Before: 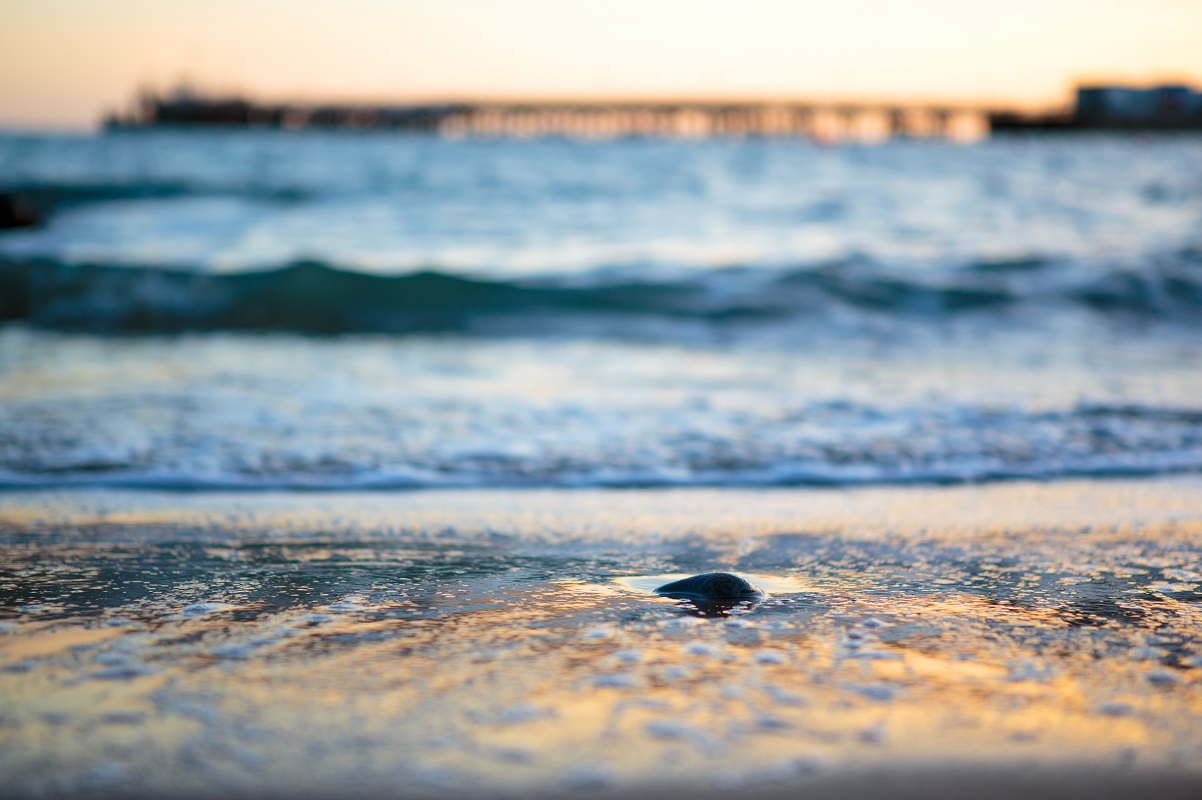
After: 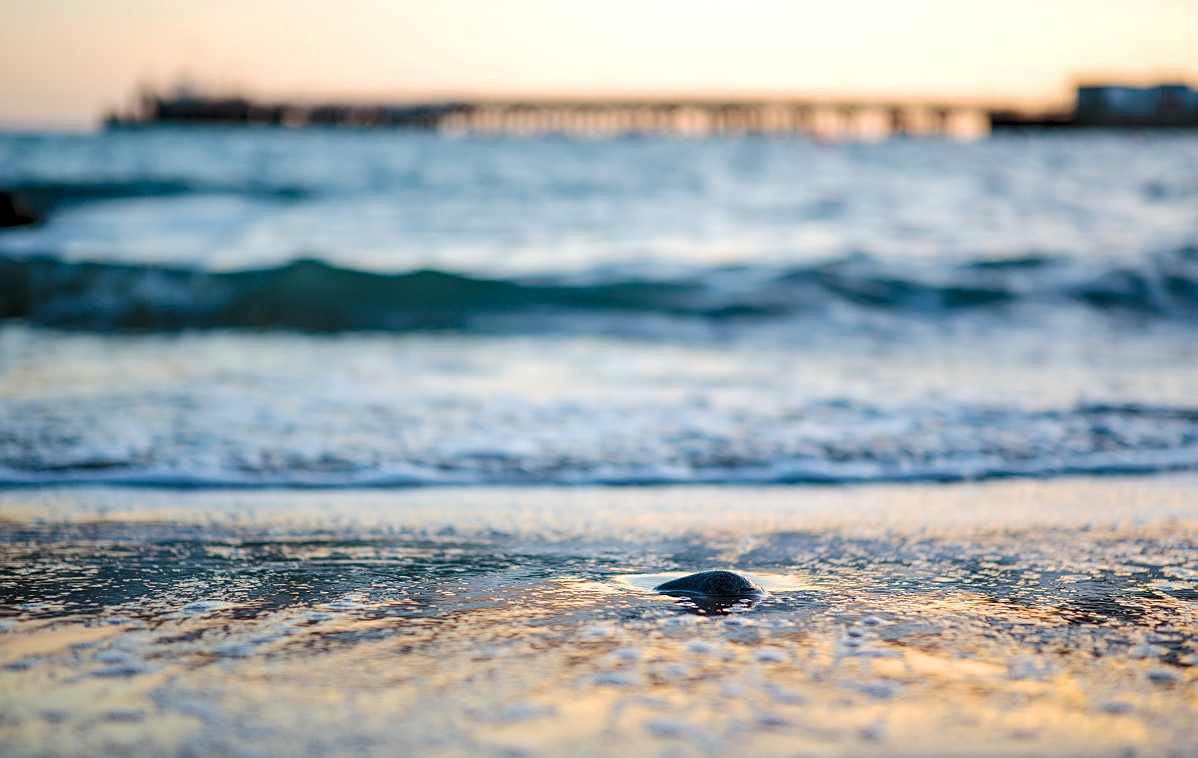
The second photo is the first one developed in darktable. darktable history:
sharpen: amount 0.49
crop: top 0.257%, right 0.262%, bottom 4.991%
local contrast: detail 130%
base curve: curves: ch0 [(0, 0) (0.262, 0.32) (0.722, 0.705) (1, 1)], preserve colors none
